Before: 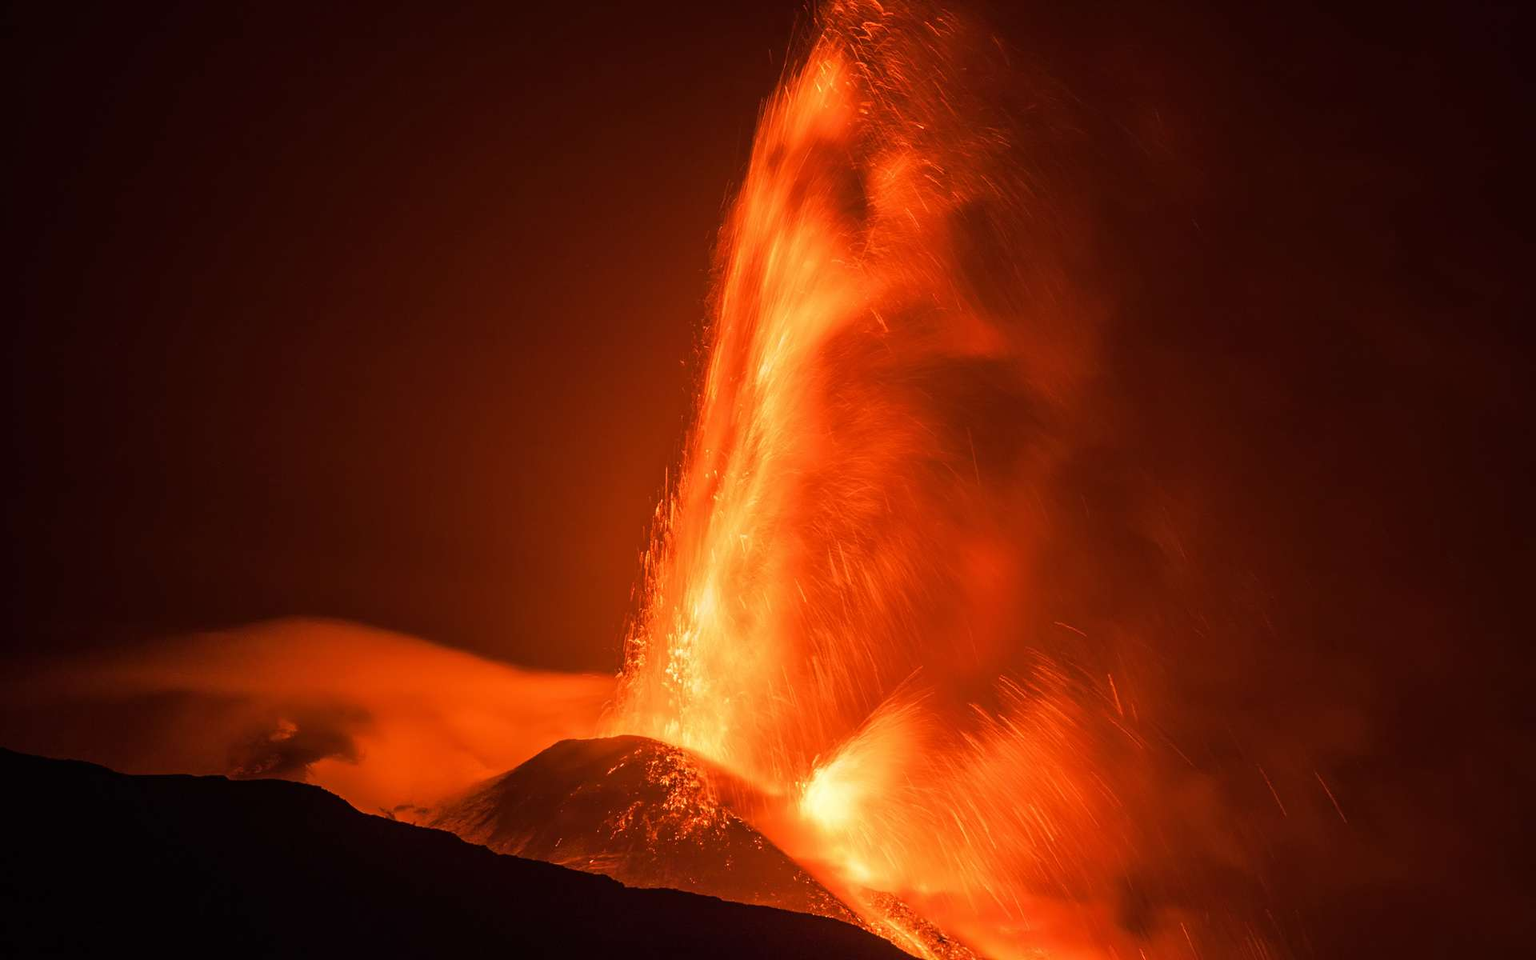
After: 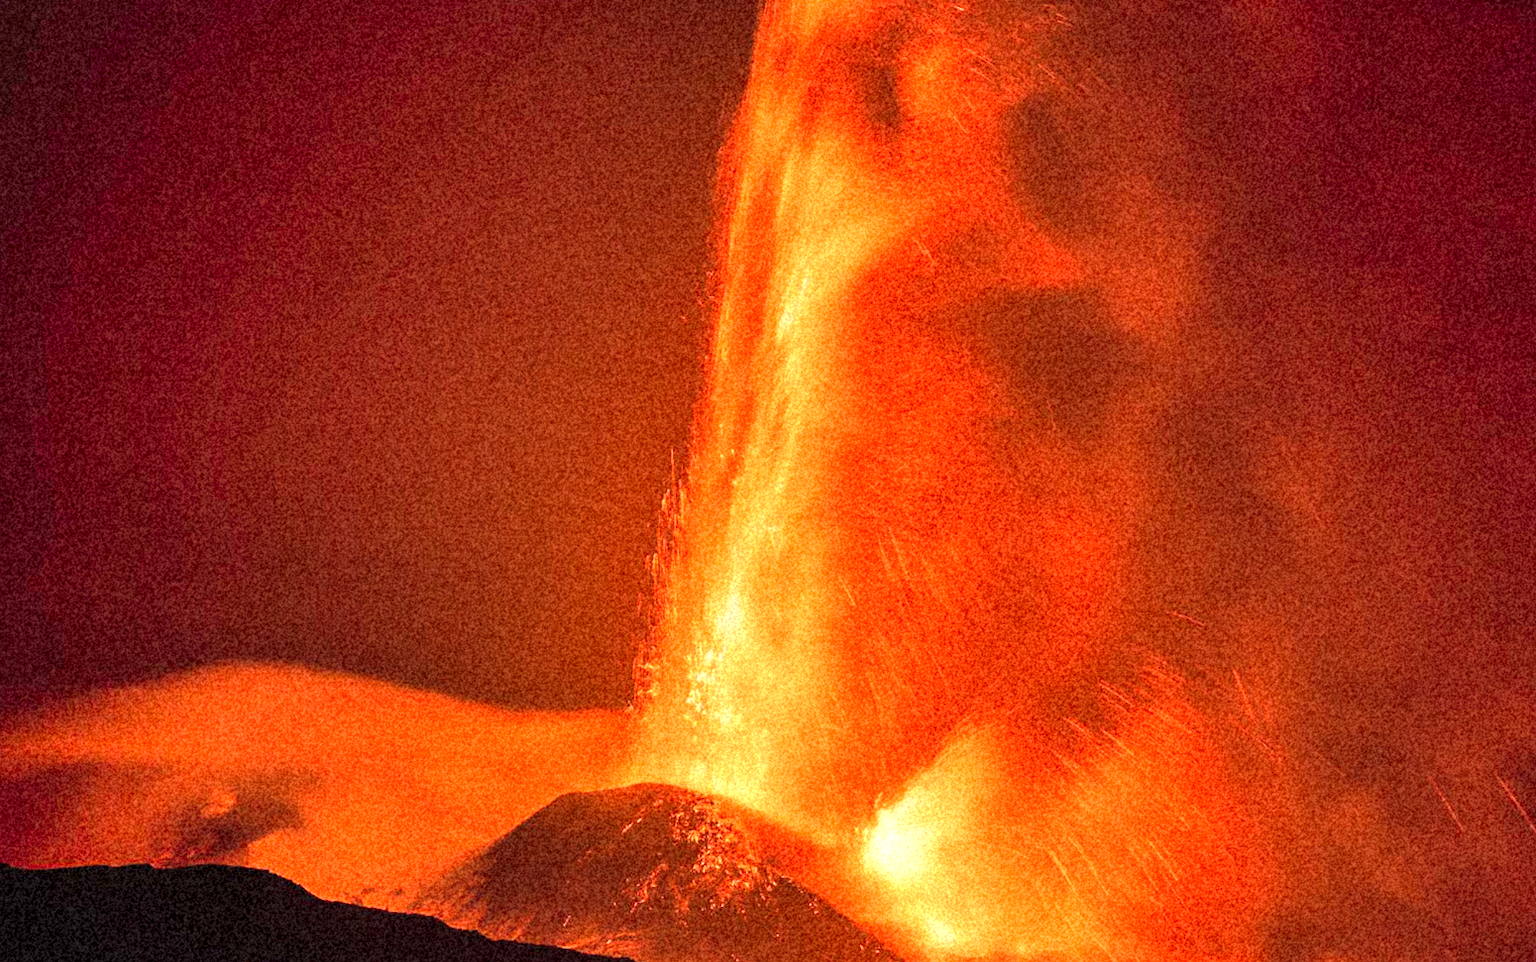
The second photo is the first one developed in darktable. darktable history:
contrast brightness saturation: contrast 0.07, brightness 0.08, saturation 0.18
crop: left 6.446%, top 8.188%, right 9.538%, bottom 3.548%
grain: coarseness 46.9 ISO, strength 50.21%, mid-tones bias 0%
rotate and perspective: rotation -3.52°, crop left 0.036, crop right 0.964, crop top 0.081, crop bottom 0.919
white balance: red 1.004, blue 1.024
shadows and highlights: radius 110.86, shadows 51.09, white point adjustment 9.16, highlights -4.17, highlights color adjustment 32.2%, soften with gaussian
